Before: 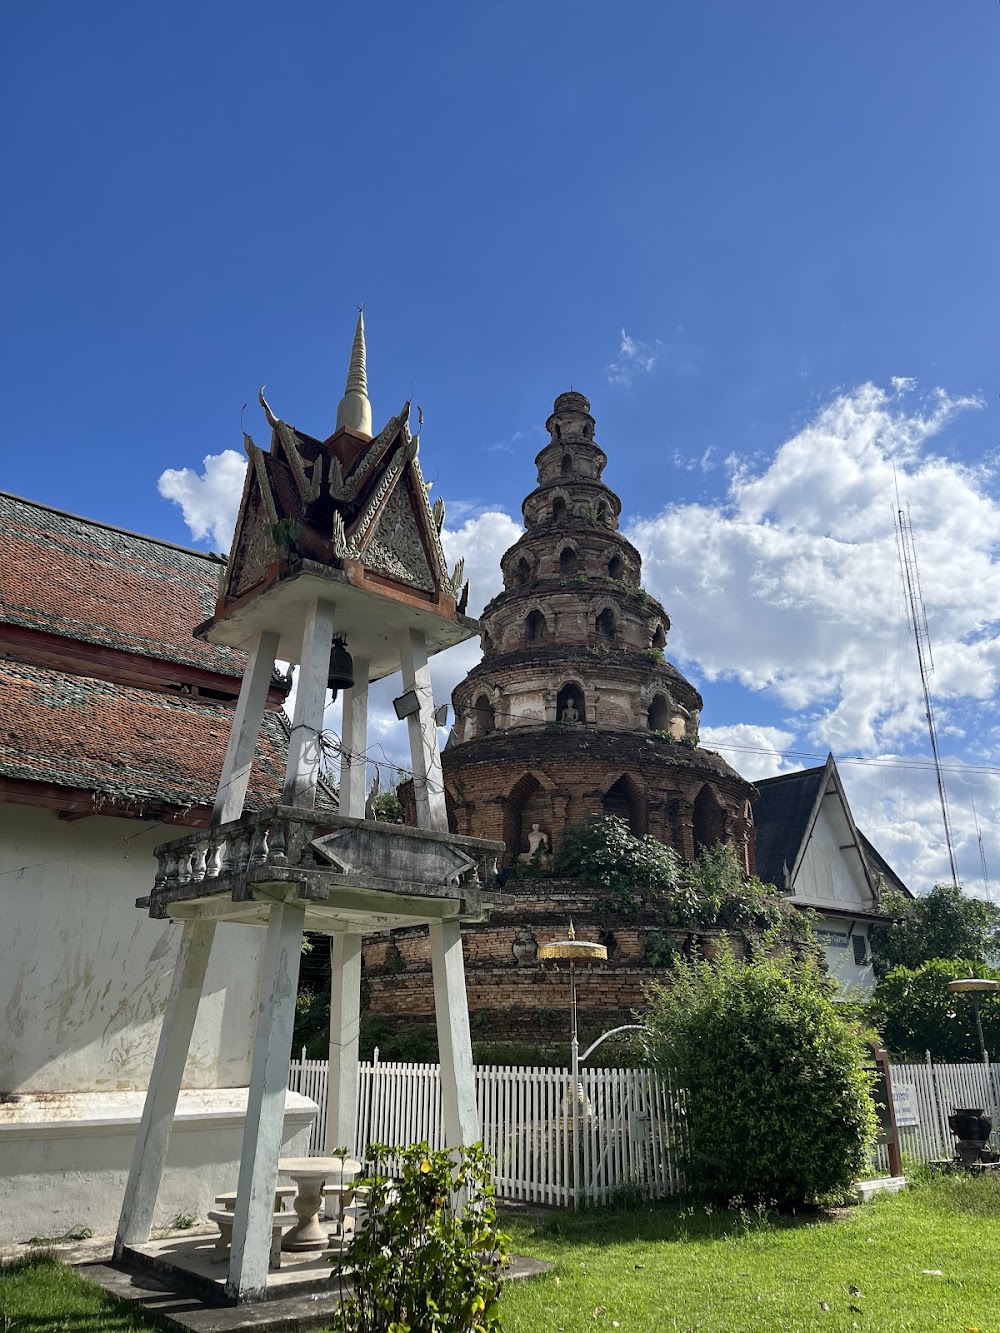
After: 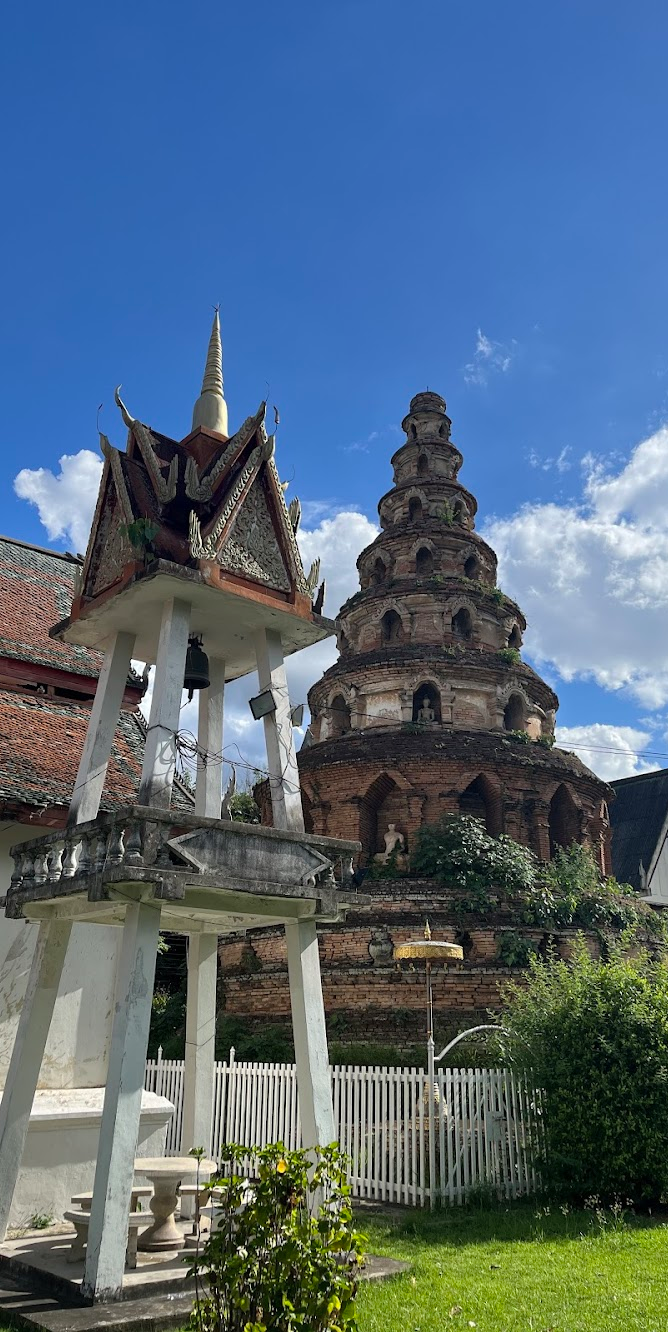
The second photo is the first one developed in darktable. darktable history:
shadows and highlights: shadows 25.43, highlights -24.56
crop and rotate: left 14.412%, right 18.755%
